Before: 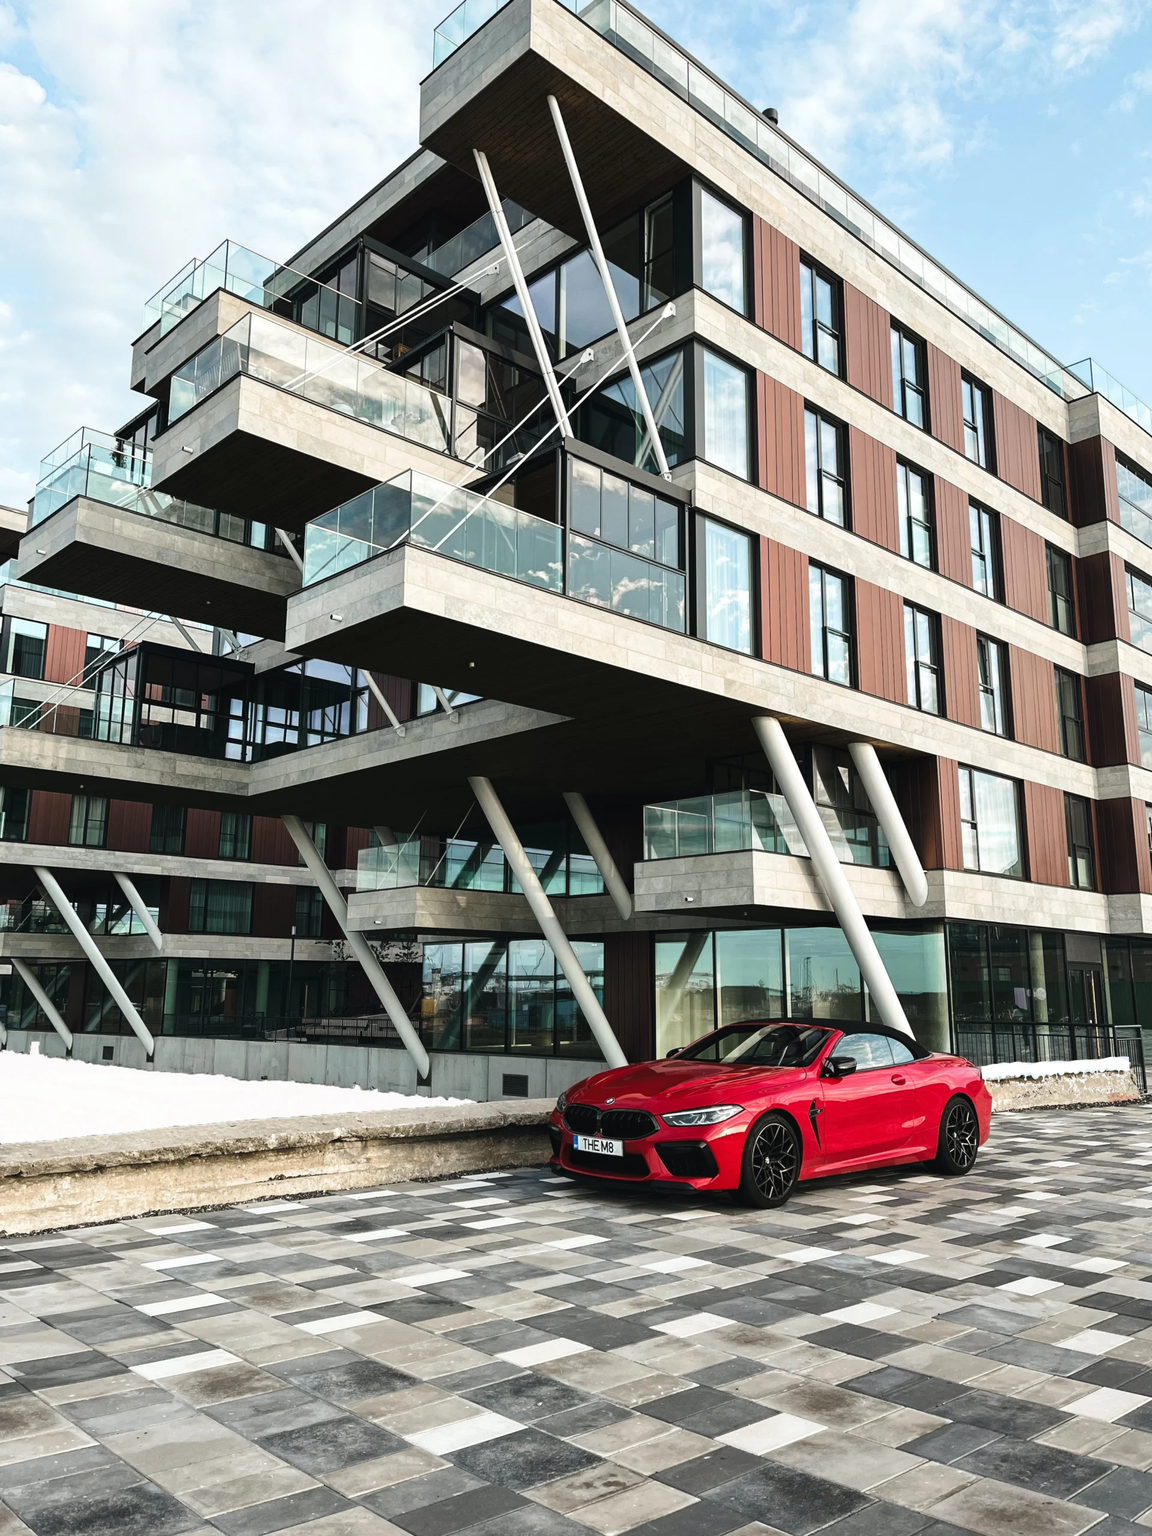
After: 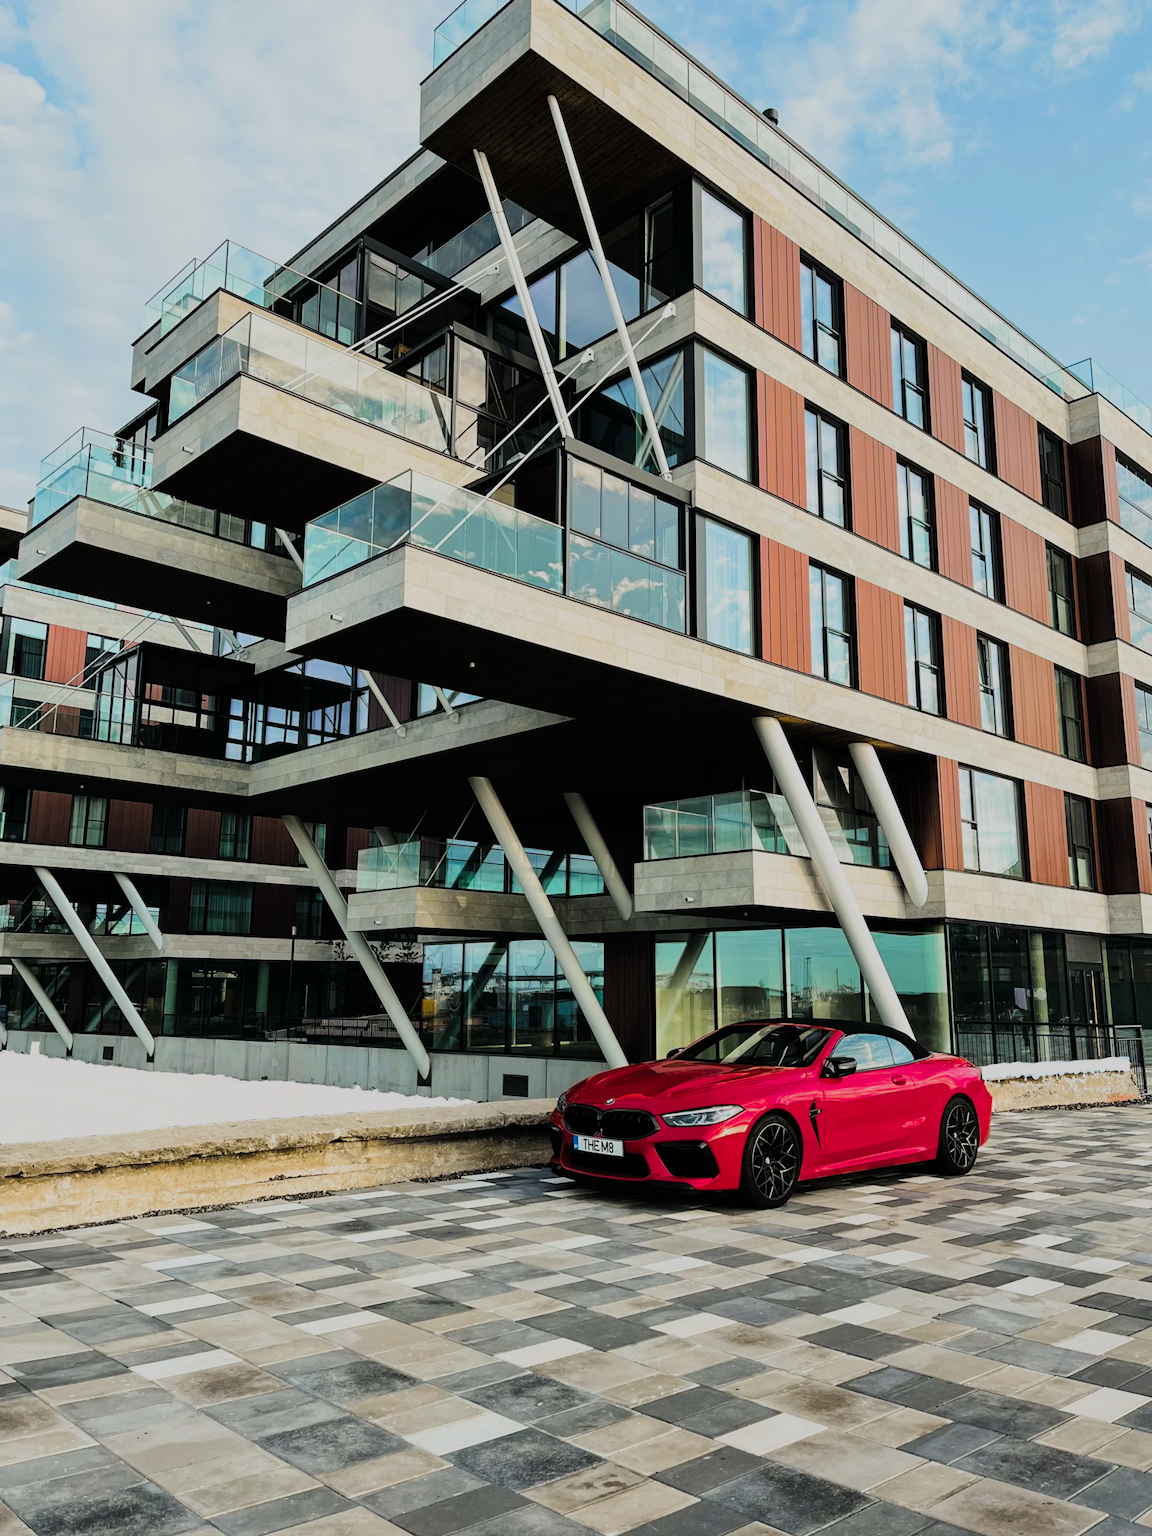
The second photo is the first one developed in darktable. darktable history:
exposure: exposure 0.028 EV, compensate exposure bias true, compensate highlight preservation false
filmic rgb: black relative exposure -7.13 EV, white relative exposure 5.34 EV, hardness 3.02, iterations of high-quality reconstruction 0
color balance rgb: perceptual saturation grading › global saturation 60.63%, perceptual saturation grading › highlights 20.811%, perceptual saturation grading › shadows -49.703%, global vibrance 20%
